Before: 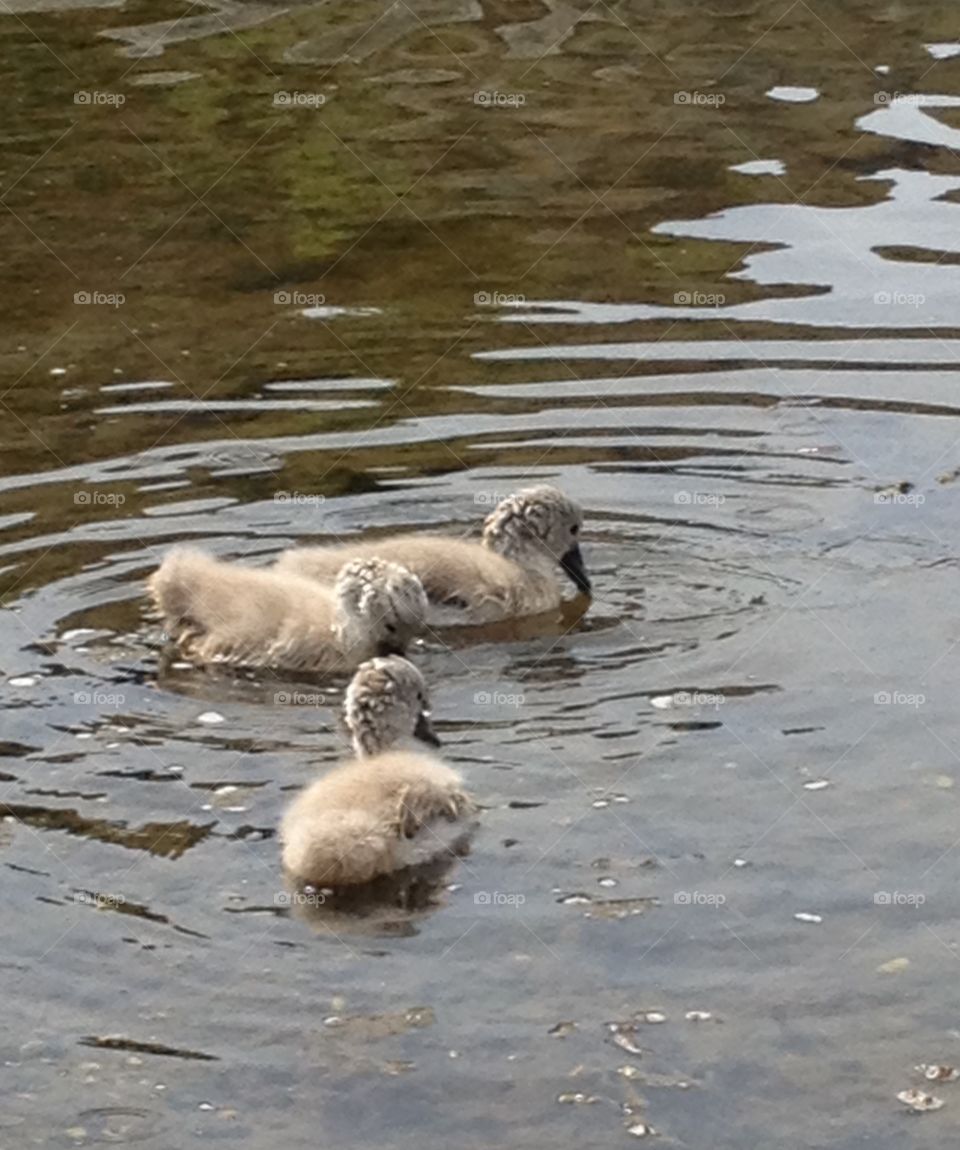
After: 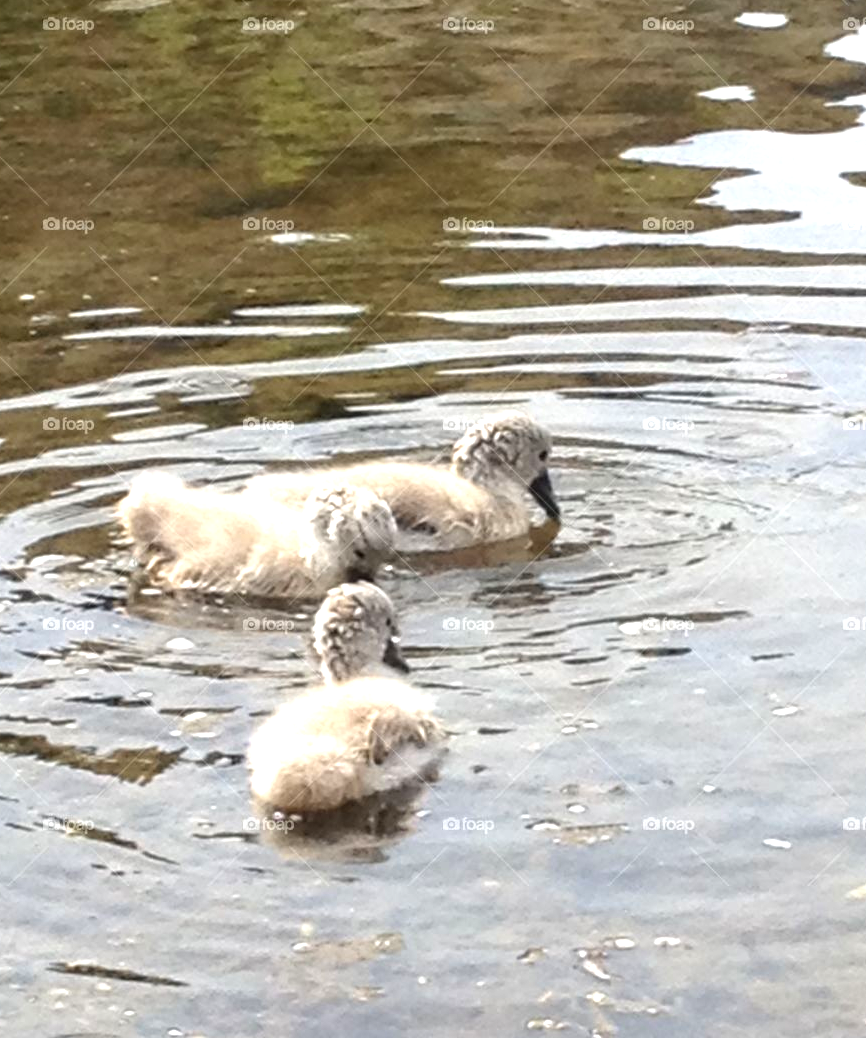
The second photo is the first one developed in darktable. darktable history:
color zones: curves: ch1 [(0, 0.469) (0.01, 0.469) (0.12, 0.446) (0.248, 0.469) (0.5, 0.5) (0.748, 0.5) (0.99, 0.469) (1, 0.469)]
tone equalizer: on, module defaults
crop: left 3.305%, top 6.436%, right 6.389%, bottom 3.258%
exposure: black level correction 0, exposure 1.1 EV, compensate exposure bias true, compensate highlight preservation false
